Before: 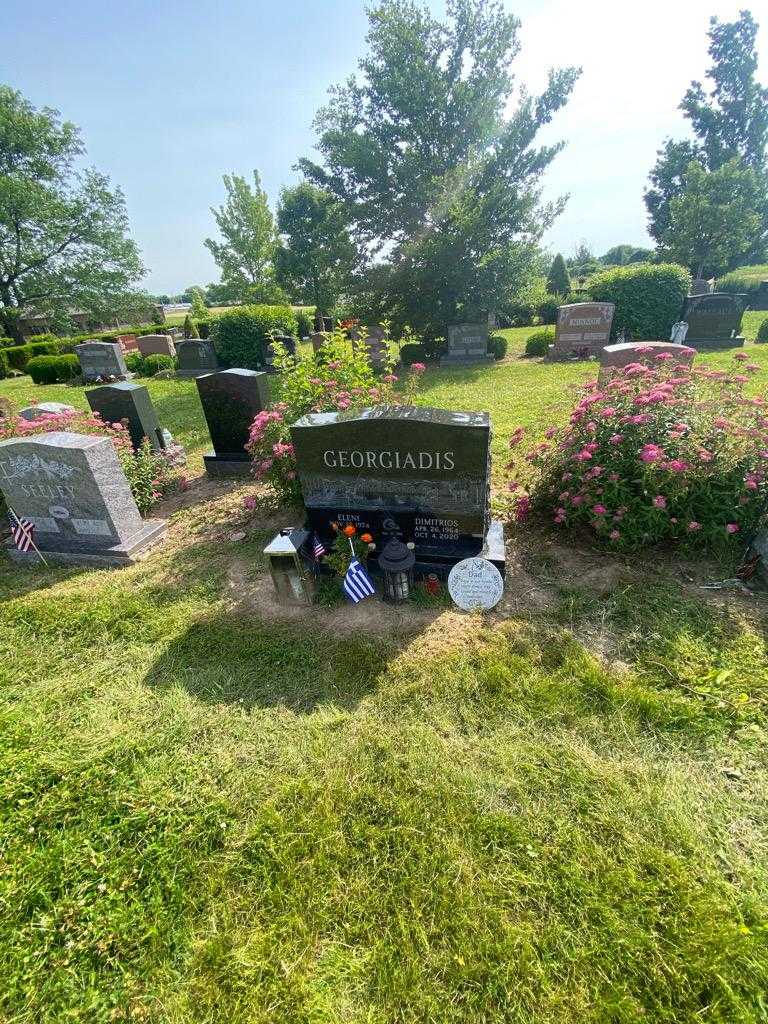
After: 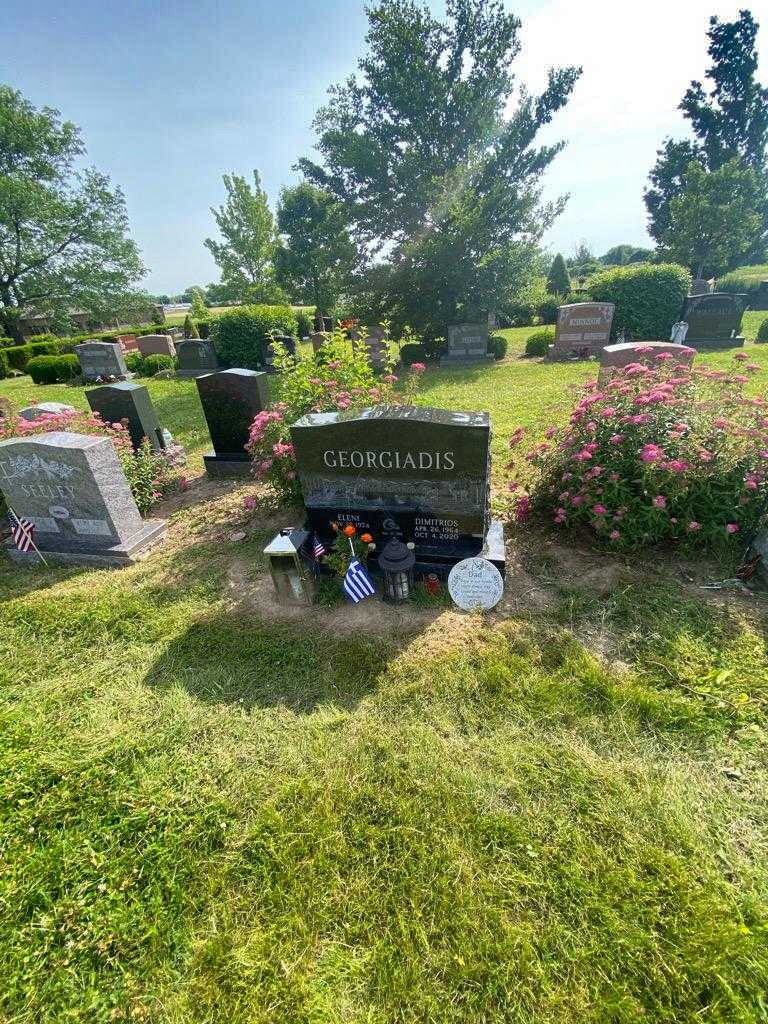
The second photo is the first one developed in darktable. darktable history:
shadows and highlights: radius 102.12, shadows 50.54, highlights -63.96, soften with gaussian
